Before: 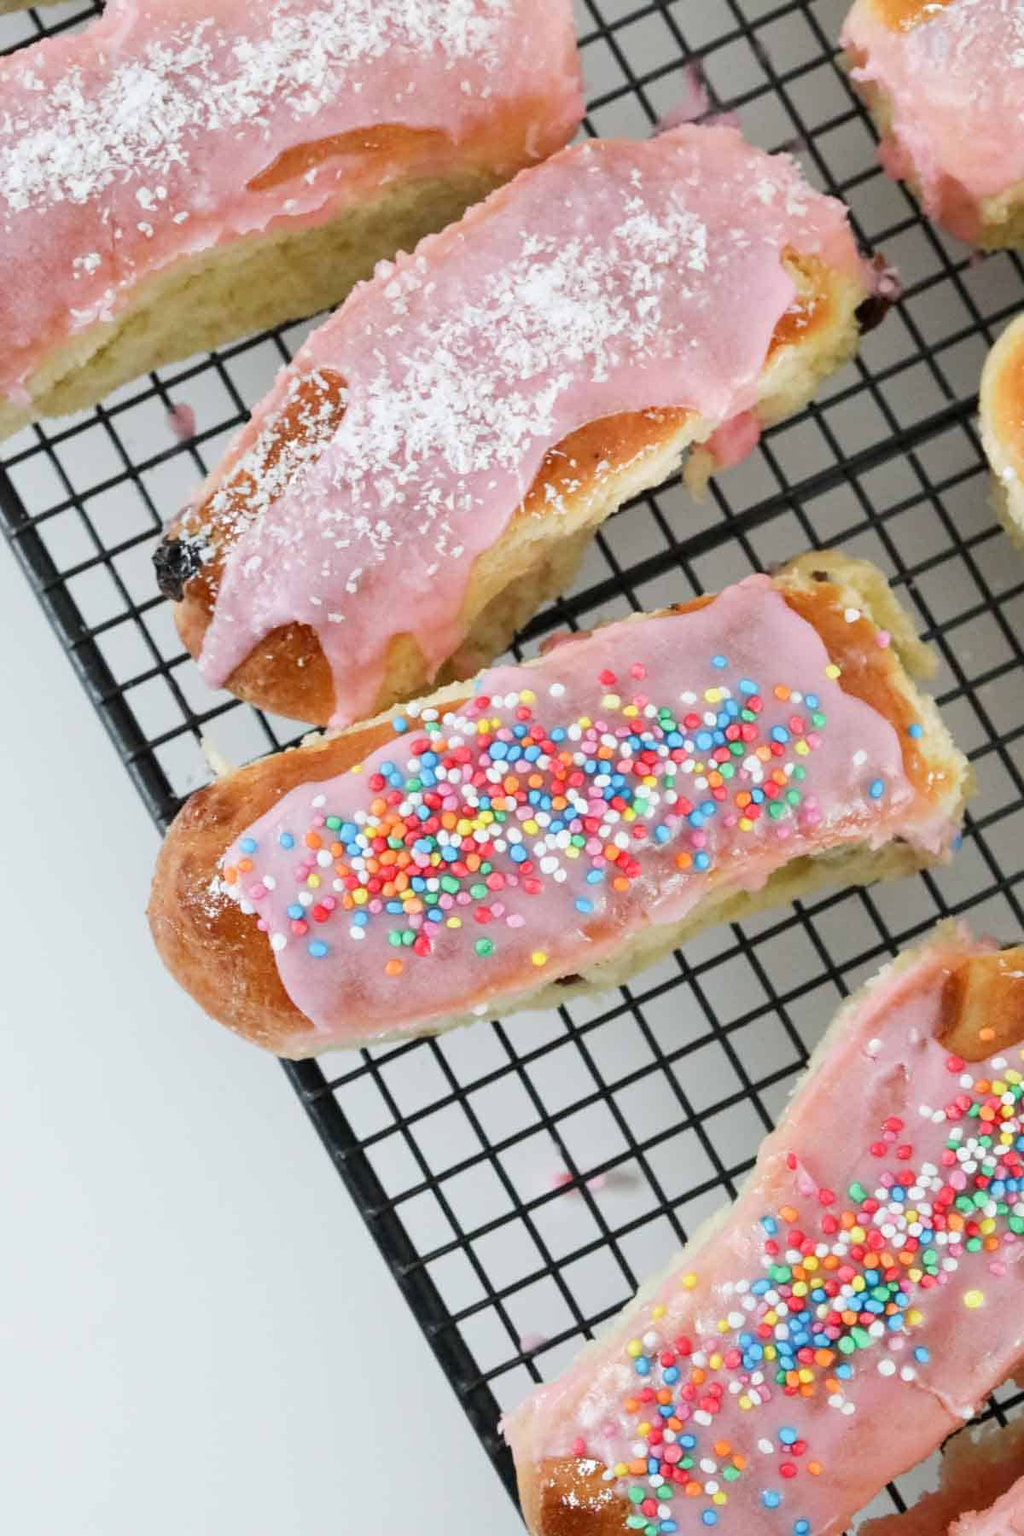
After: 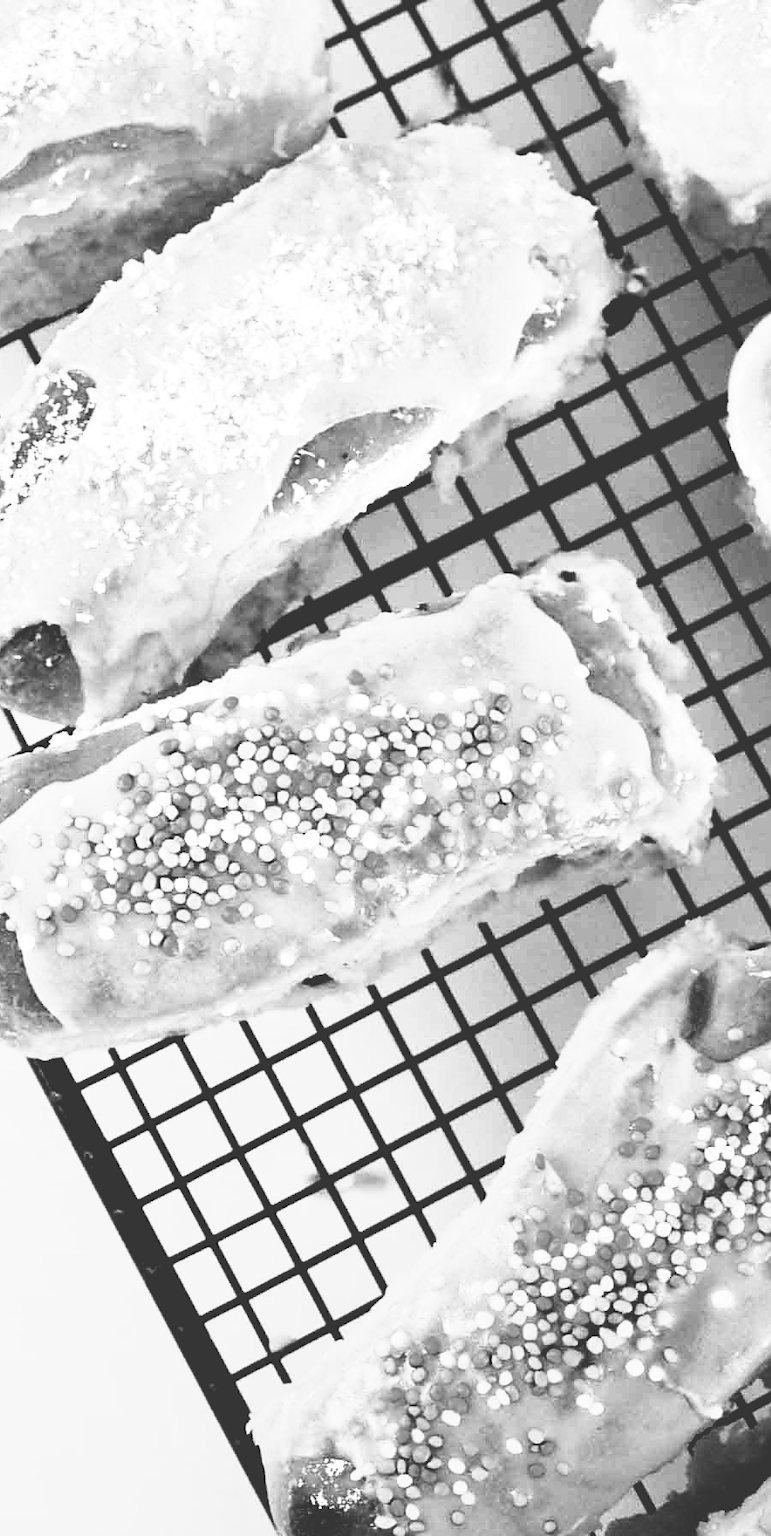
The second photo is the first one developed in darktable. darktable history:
exposure: black level correction 0.04, exposure 0.5 EV, compensate highlight preservation false
base curve: curves: ch0 [(0, 0.036) (0.007, 0.037) (0.604, 0.887) (1, 1)], preserve colors none
graduated density: rotation -180°, offset 27.42
crop and rotate: left 24.6%
sharpen: amount 0.2
monochrome: a 32, b 64, size 2.3
color balance rgb: shadows lift › luminance -9.41%, highlights gain › luminance 17.6%, global offset › luminance -1.45%, perceptual saturation grading › highlights -17.77%, perceptual saturation grading › mid-tones 33.1%, perceptual saturation grading › shadows 50.52%, global vibrance 24.22%
